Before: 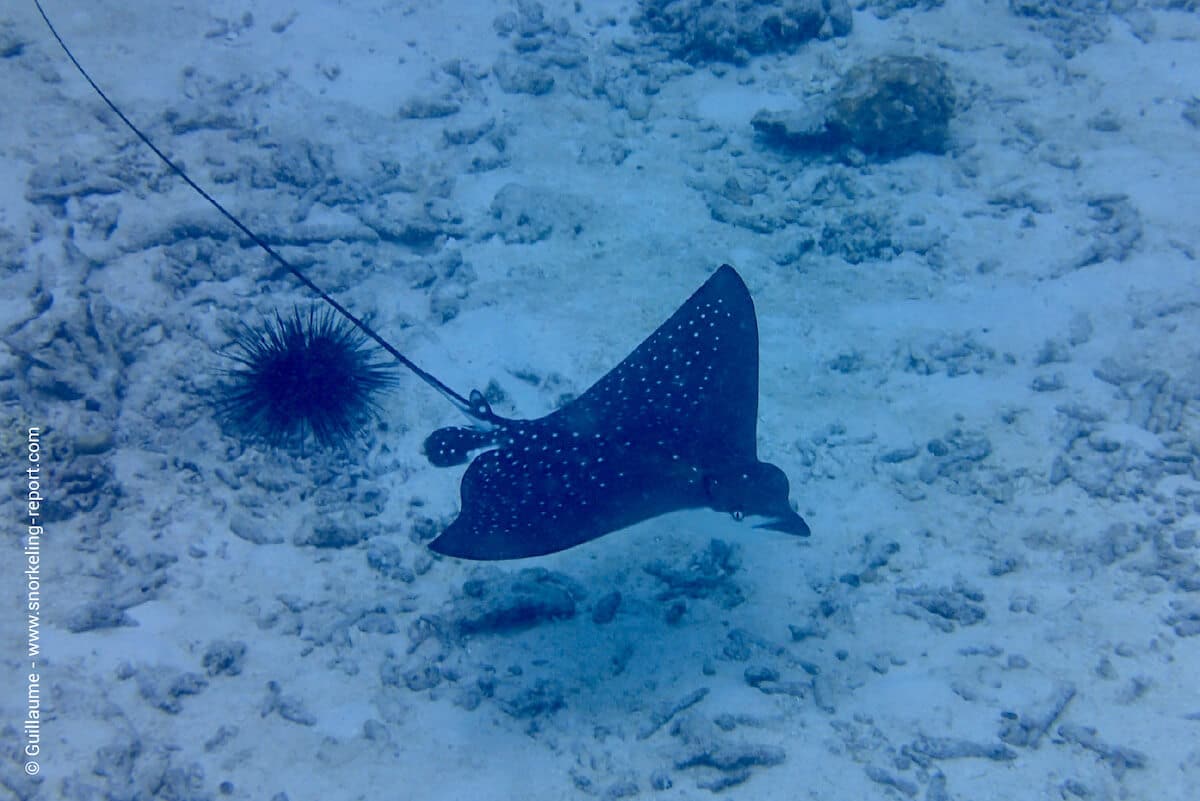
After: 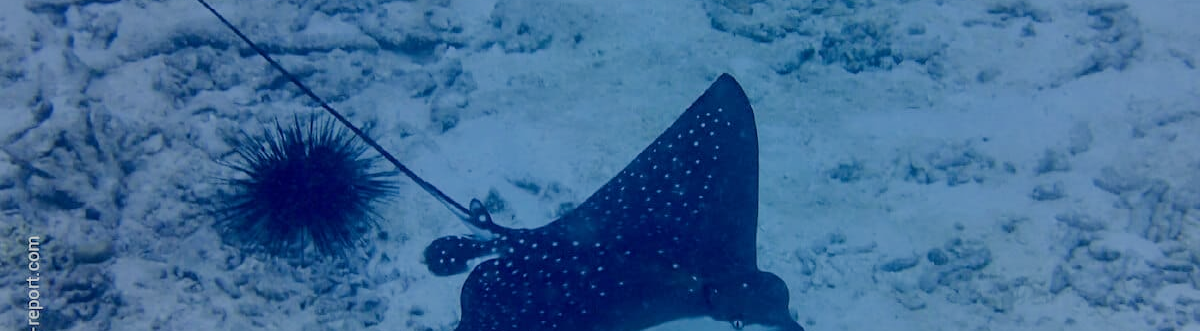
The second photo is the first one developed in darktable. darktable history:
filmic rgb: black relative exposure -7.65 EV, white relative exposure 4.56 EV, hardness 3.61
crop and rotate: top 23.85%, bottom 34.76%
exposure: exposure -0.208 EV, compensate highlight preservation false
